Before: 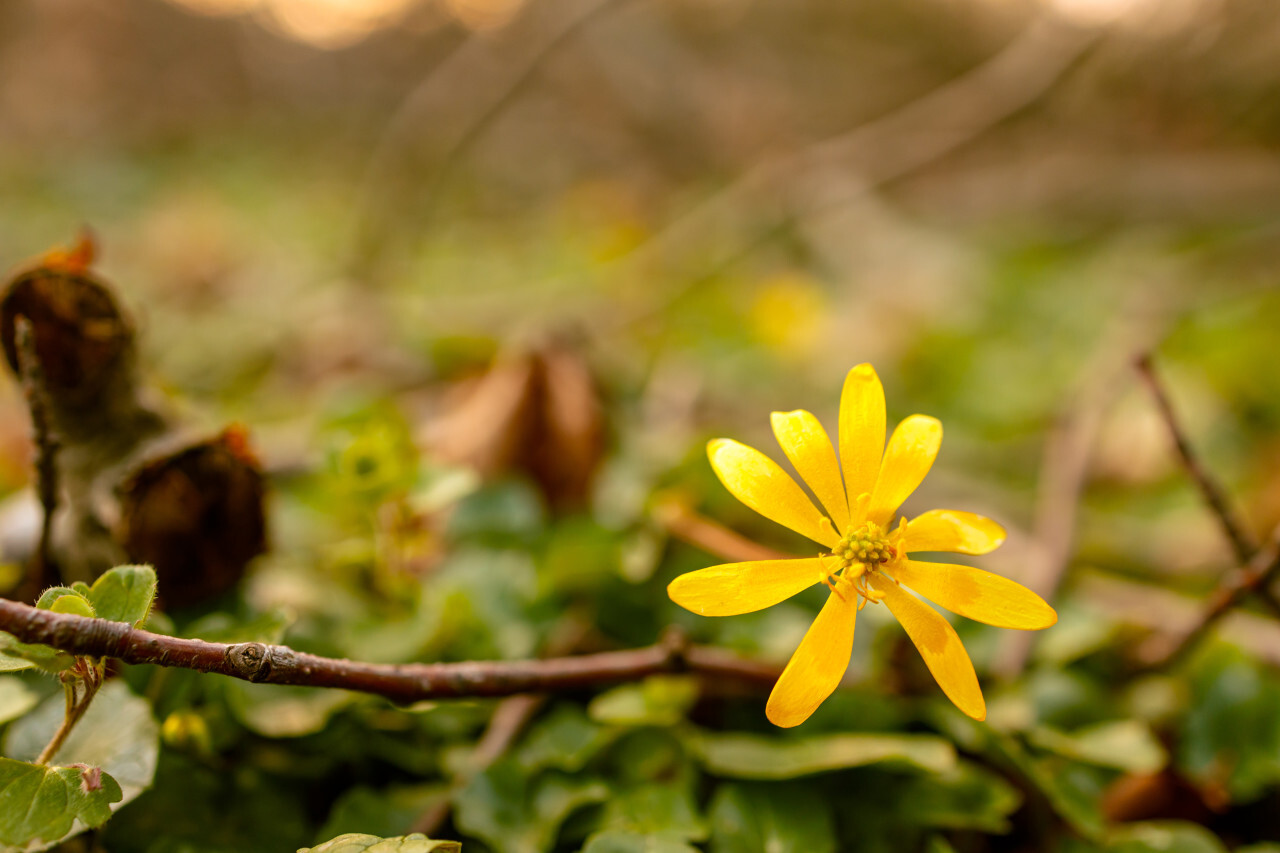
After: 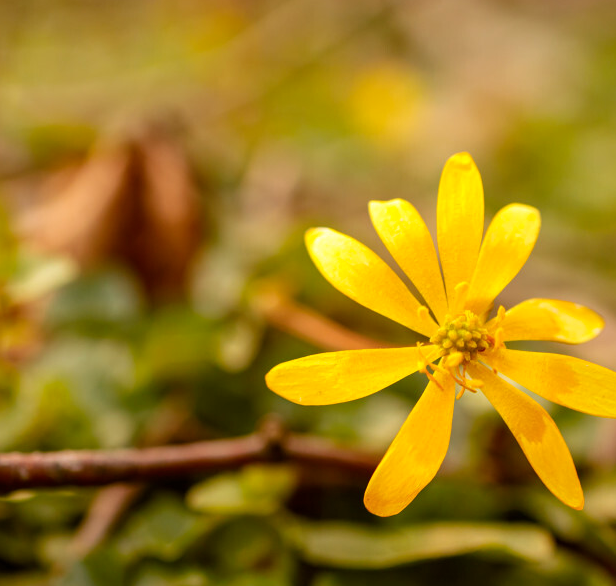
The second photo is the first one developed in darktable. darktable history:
crop: left 31.41%, top 24.765%, right 20.449%, bottom 6.446%
color balance rgb: power › chroma 1.567%, power › hue 26.06°, perceptual saturation grading › global saturation 0.161%
